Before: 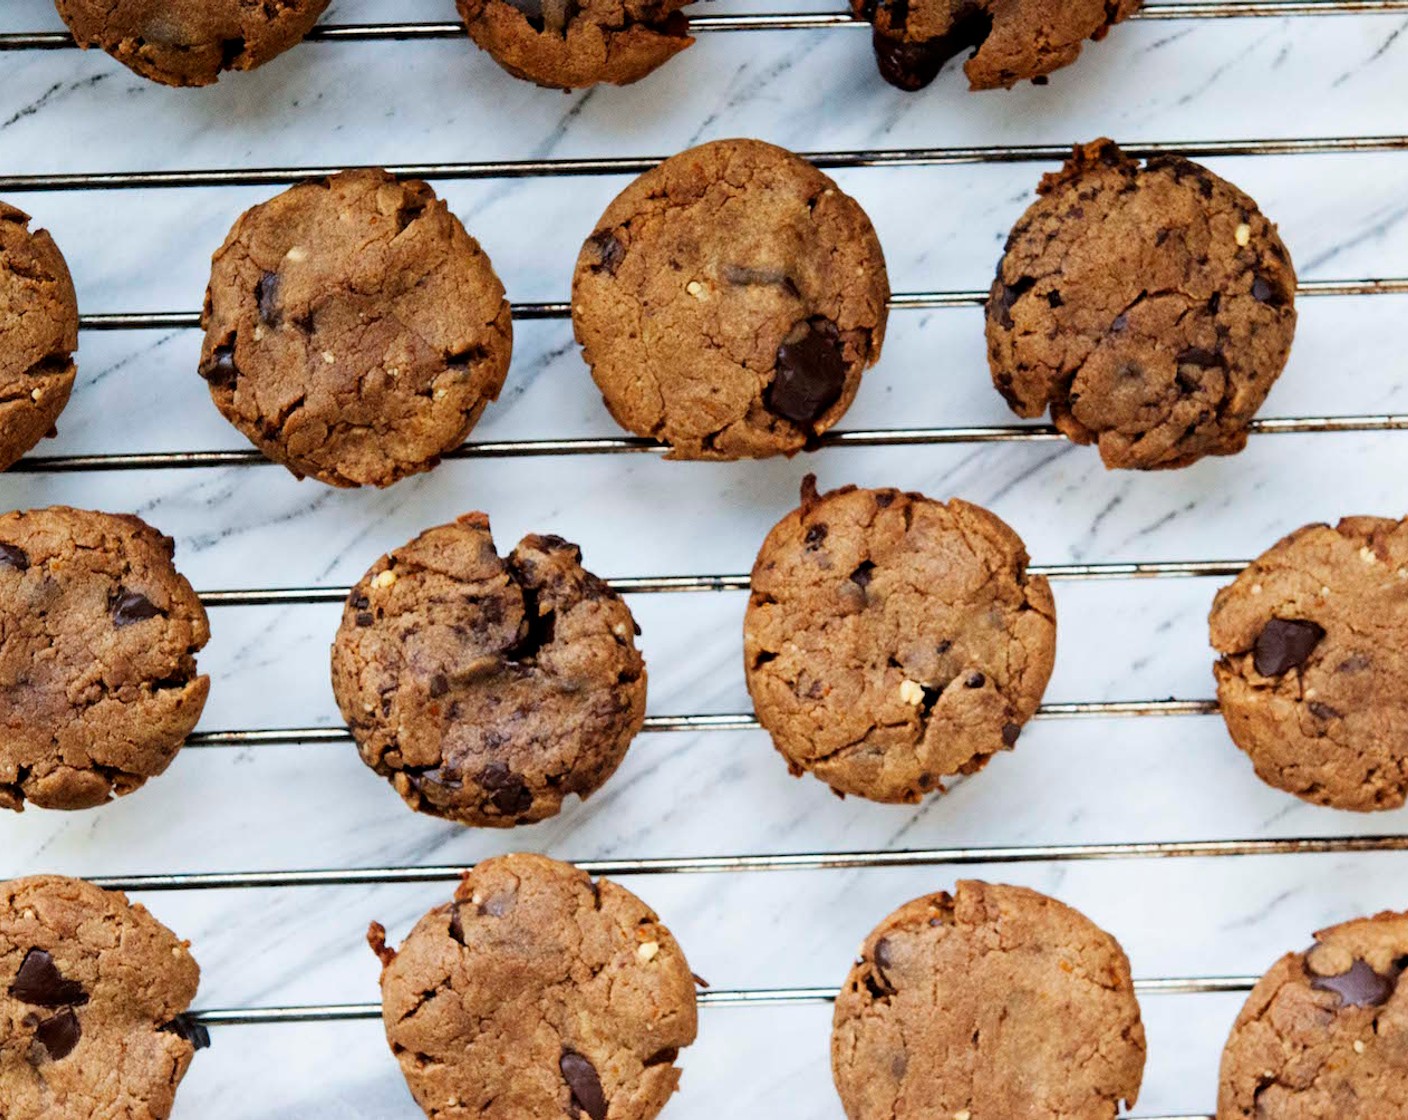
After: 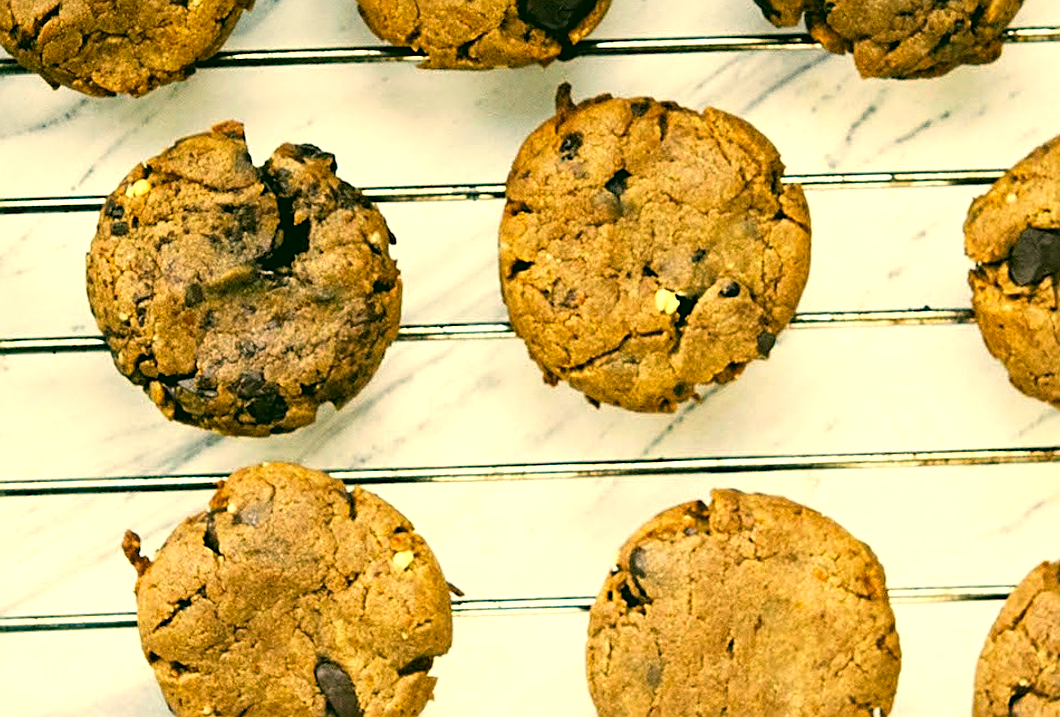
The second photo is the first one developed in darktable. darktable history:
exposure: black level correction 0, exposure 0.499 EV, compensate highlight preservation false
sharpen: on, module defaults
color correction: highlights a* 5.7, highlights b* 33.48, shadows a* -26.39, shadows b* 3.87
crop and rotate: left 17.467%, top 34.998%, right 7.182%, bottom 0.914%
